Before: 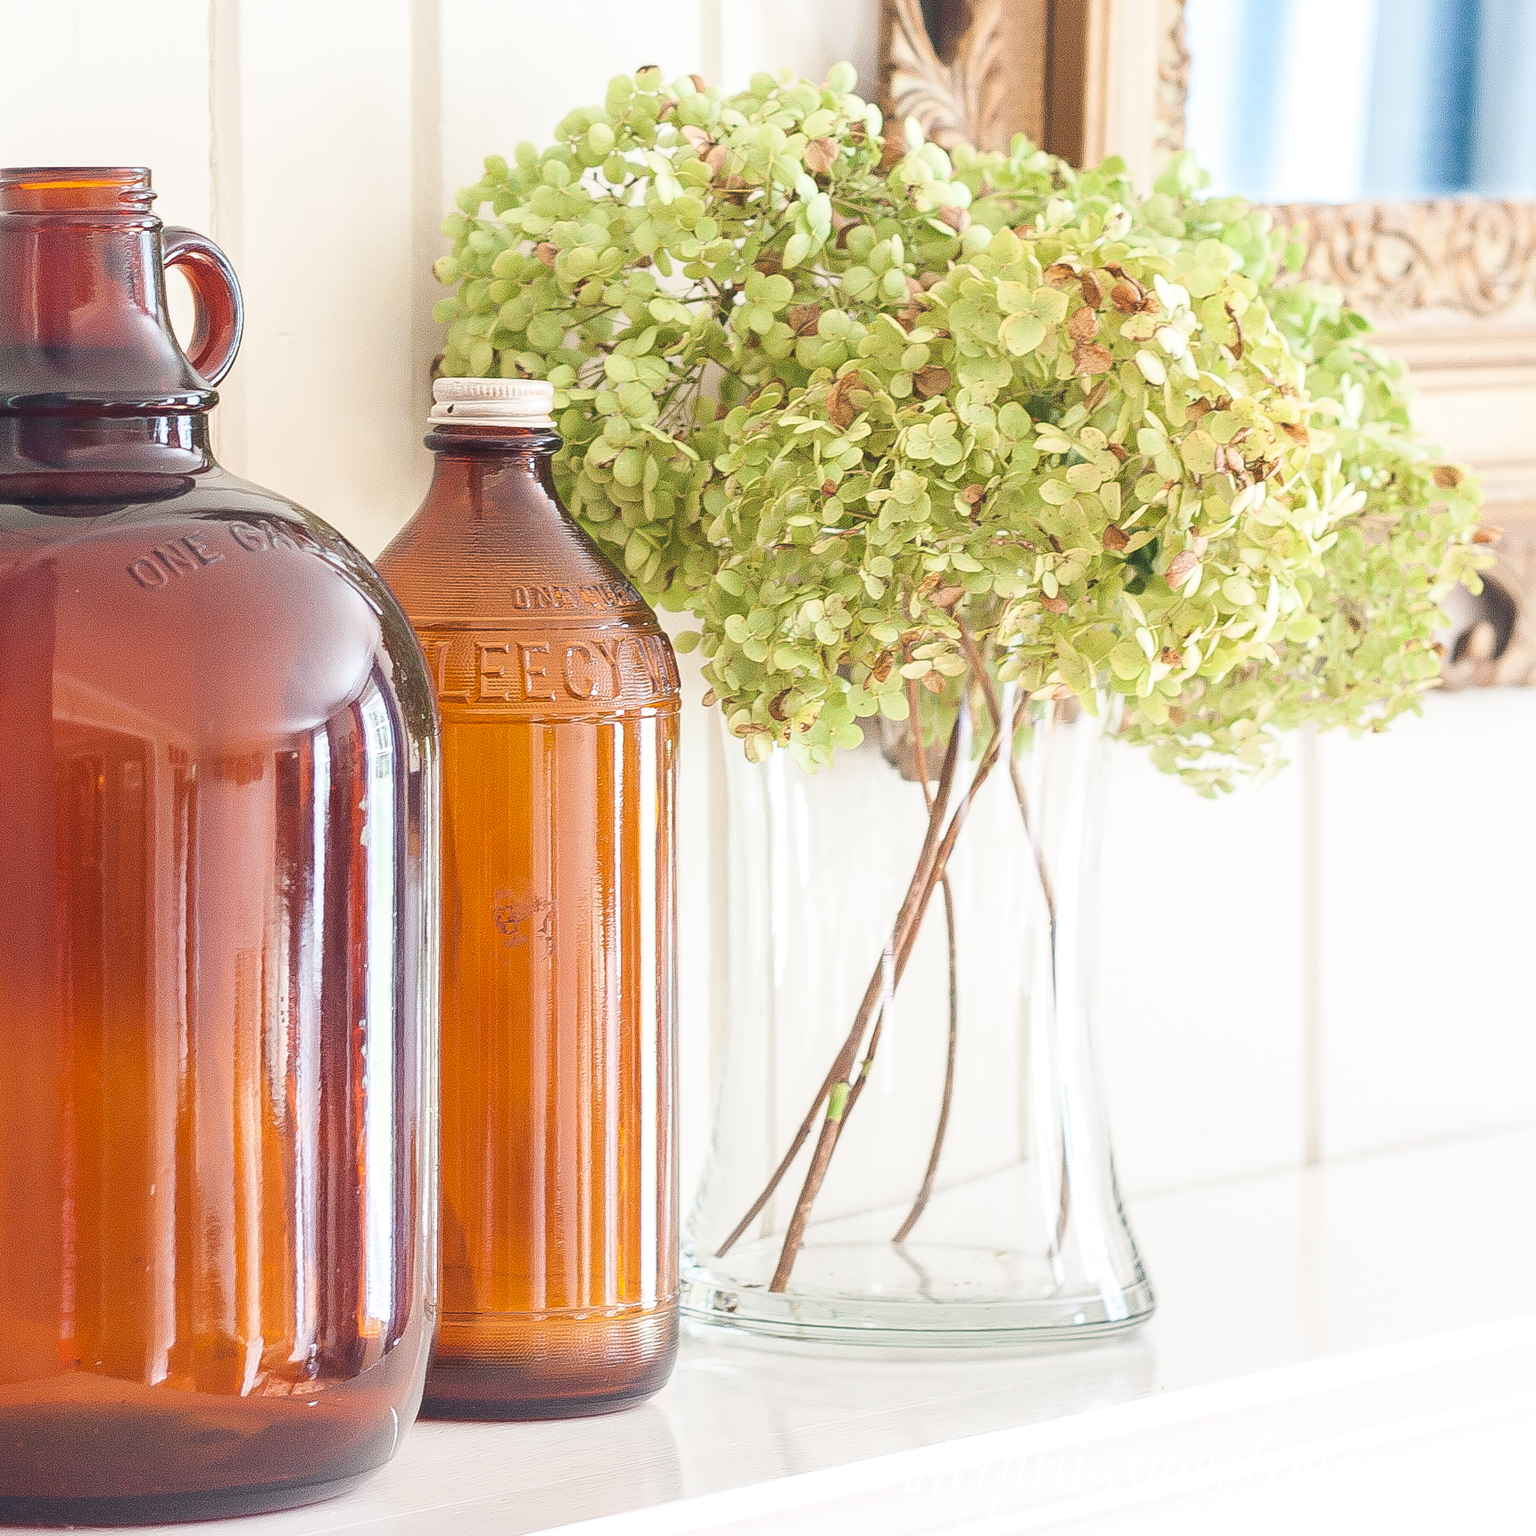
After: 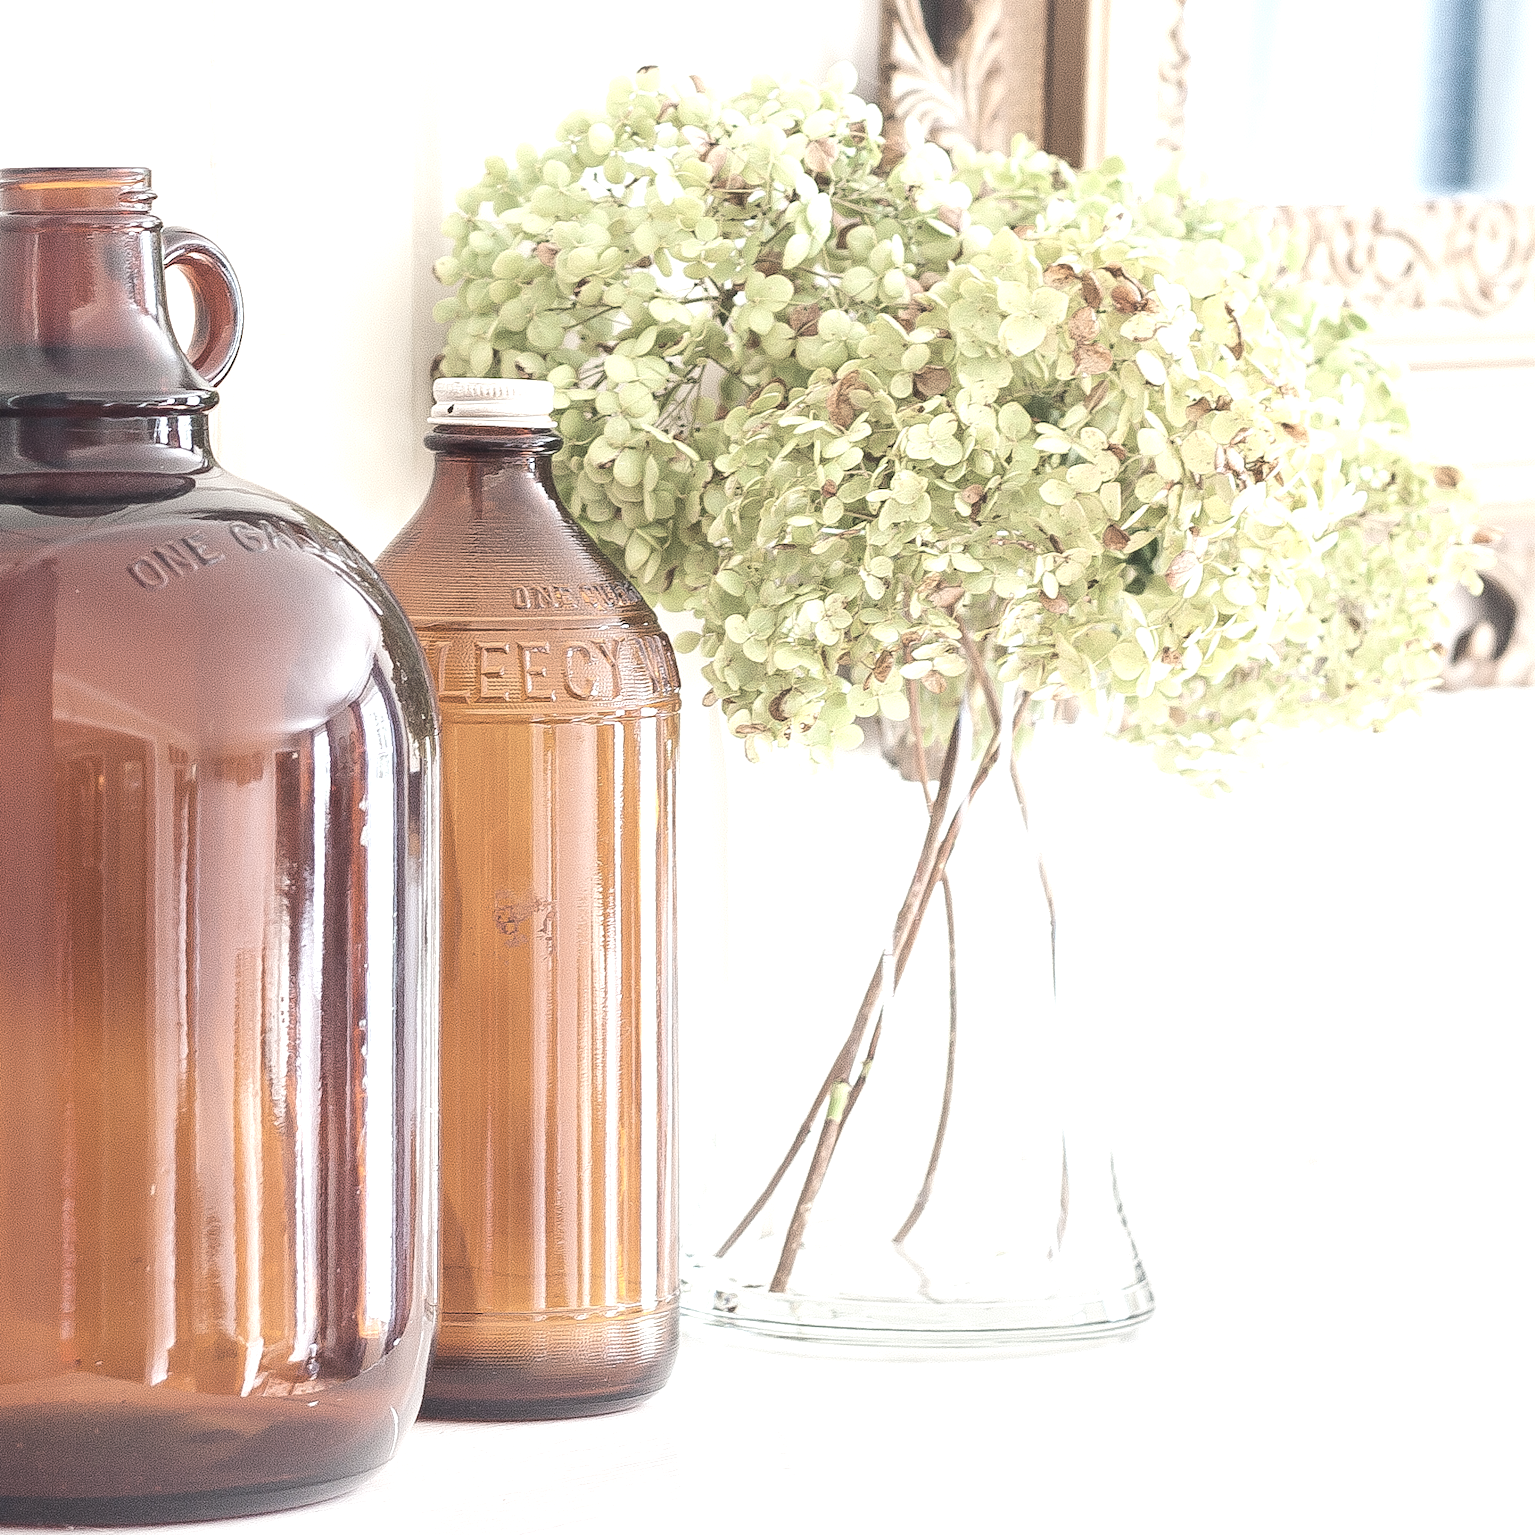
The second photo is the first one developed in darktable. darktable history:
color correction: highlights b* 0.018, saturation 0.5
exposure: black level correction 0.001, exposure 0.499 EV, compensate highlight preservation false
